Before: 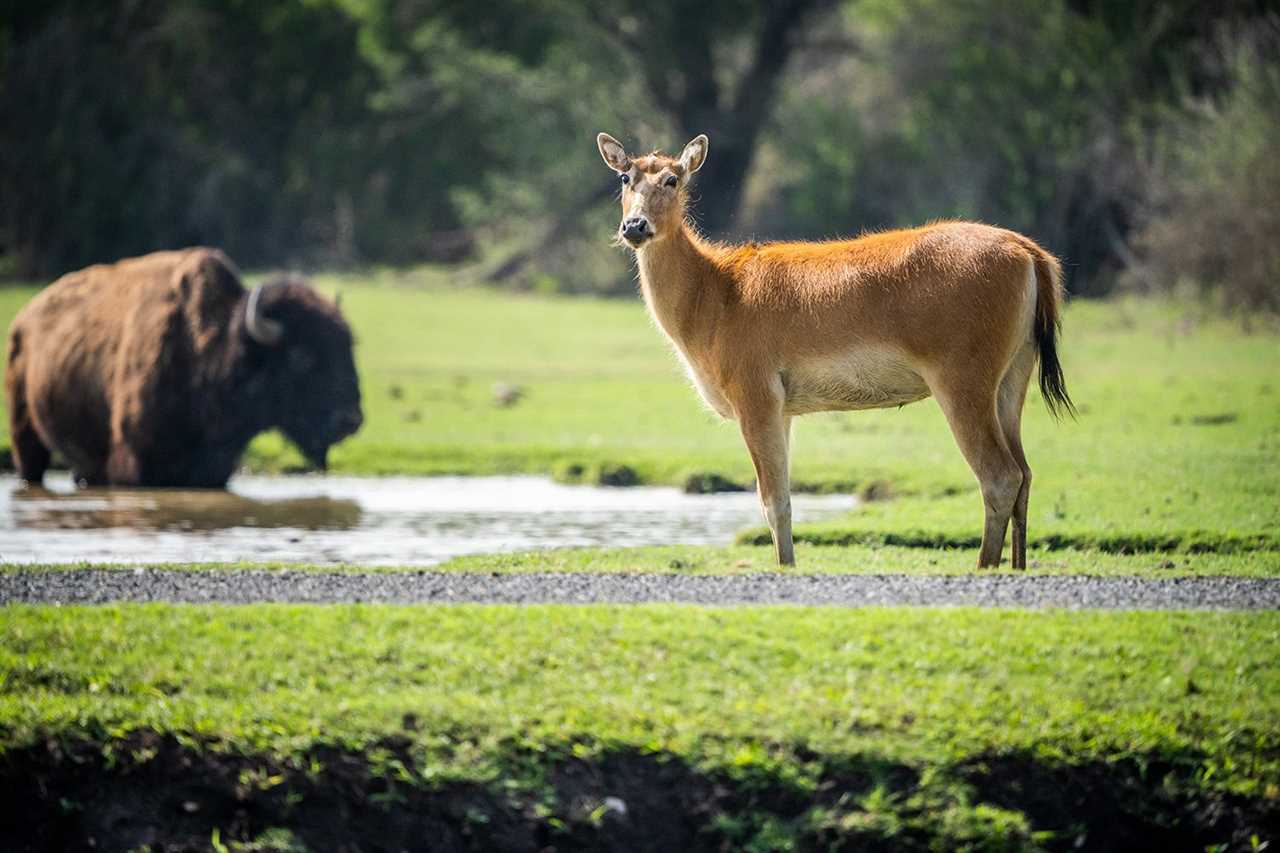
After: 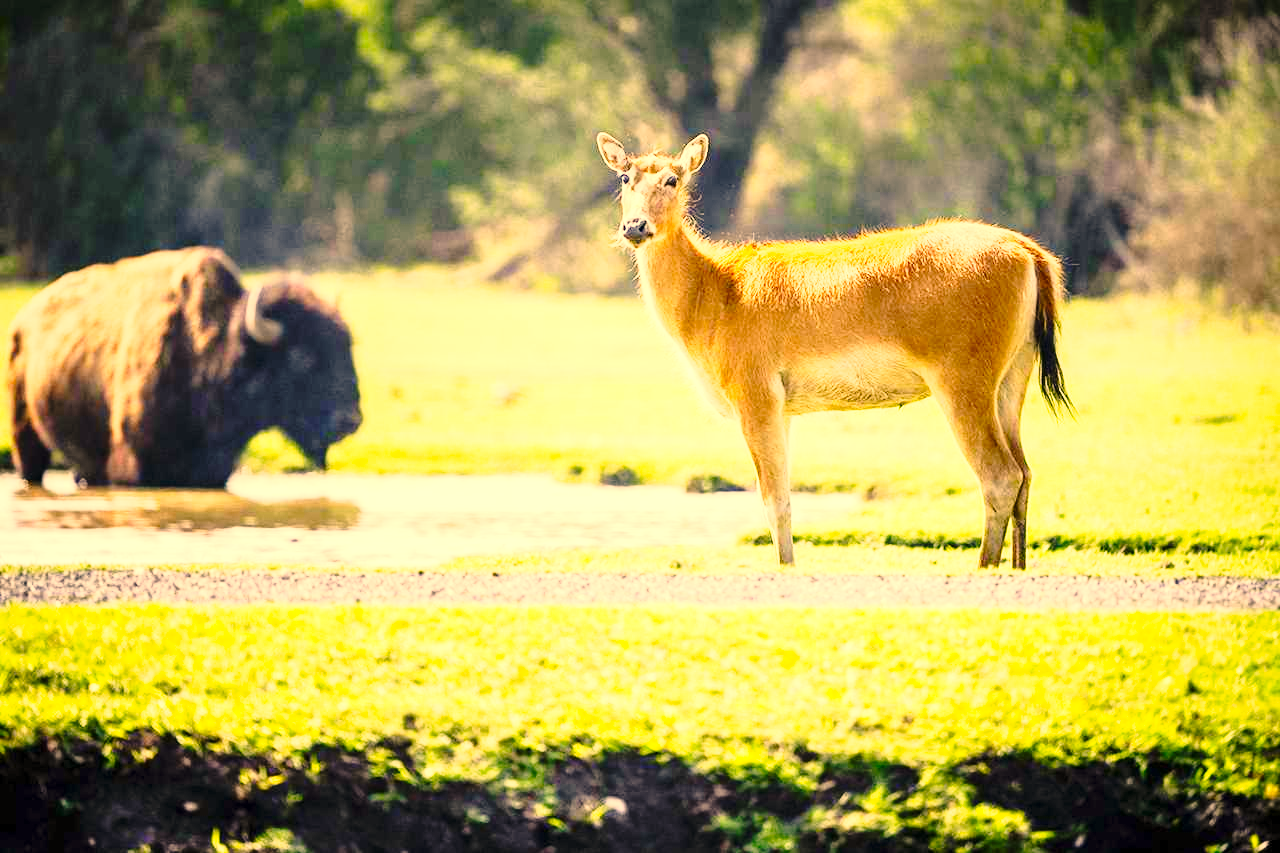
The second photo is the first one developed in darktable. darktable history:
base curve: curves: ch0 [(0, 0) (0.028, 0.03) (0.121, 0.232) (0.46, 0.748) (0.859, 0.968) (1, 1)], preserve colors none
color correction: highlights a* 14.95, highlights b* 31.95
contrast brightness saturation: saturation 0.18
exposure: exposure 1 EV, compensate highlight preservation false
